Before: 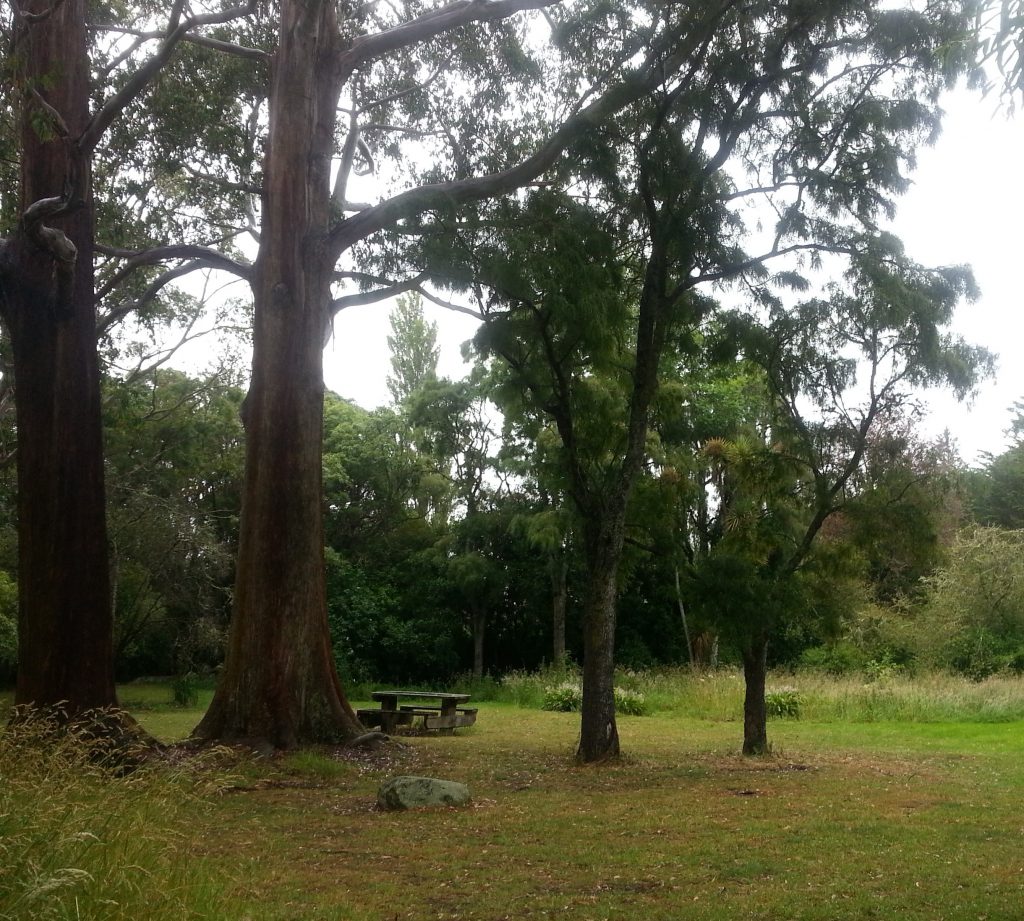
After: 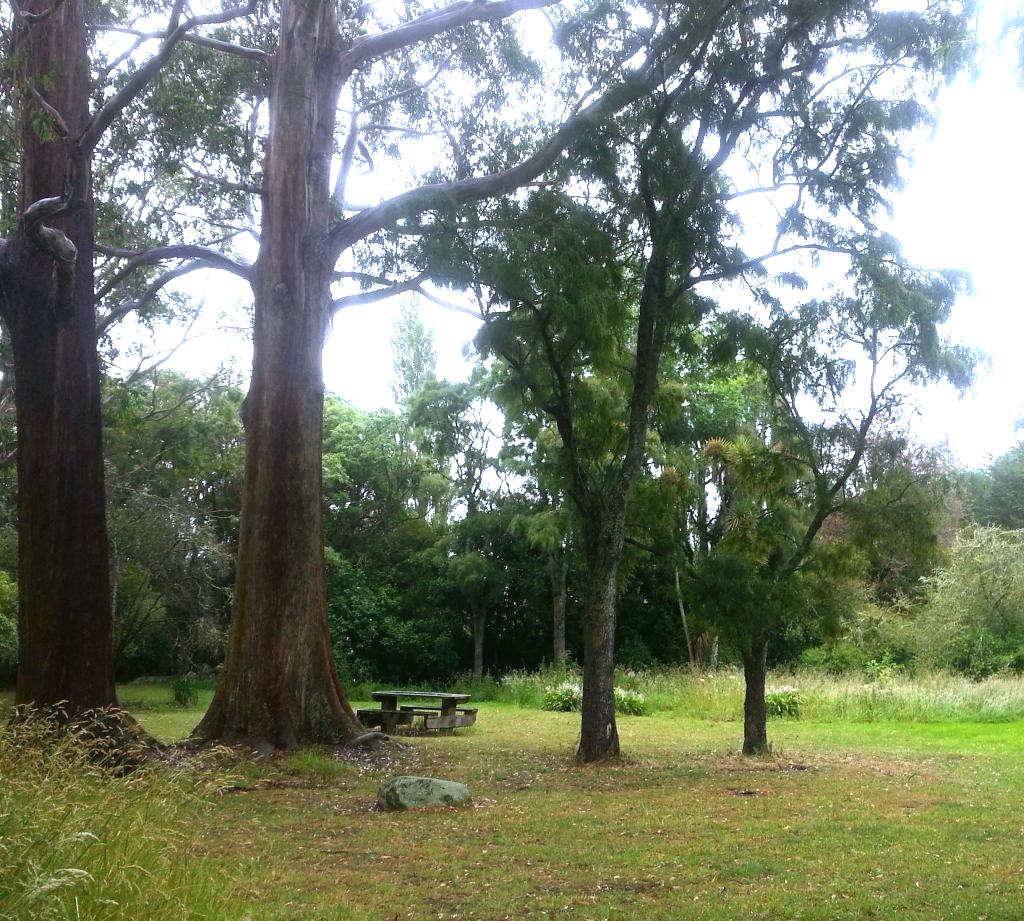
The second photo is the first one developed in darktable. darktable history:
white balance: red 0.948, green 1.02, blue 1.176
exposure: black level correction 0, exposure 1.1 EV, compensate exposure bias true, compensate highlight preservation false
